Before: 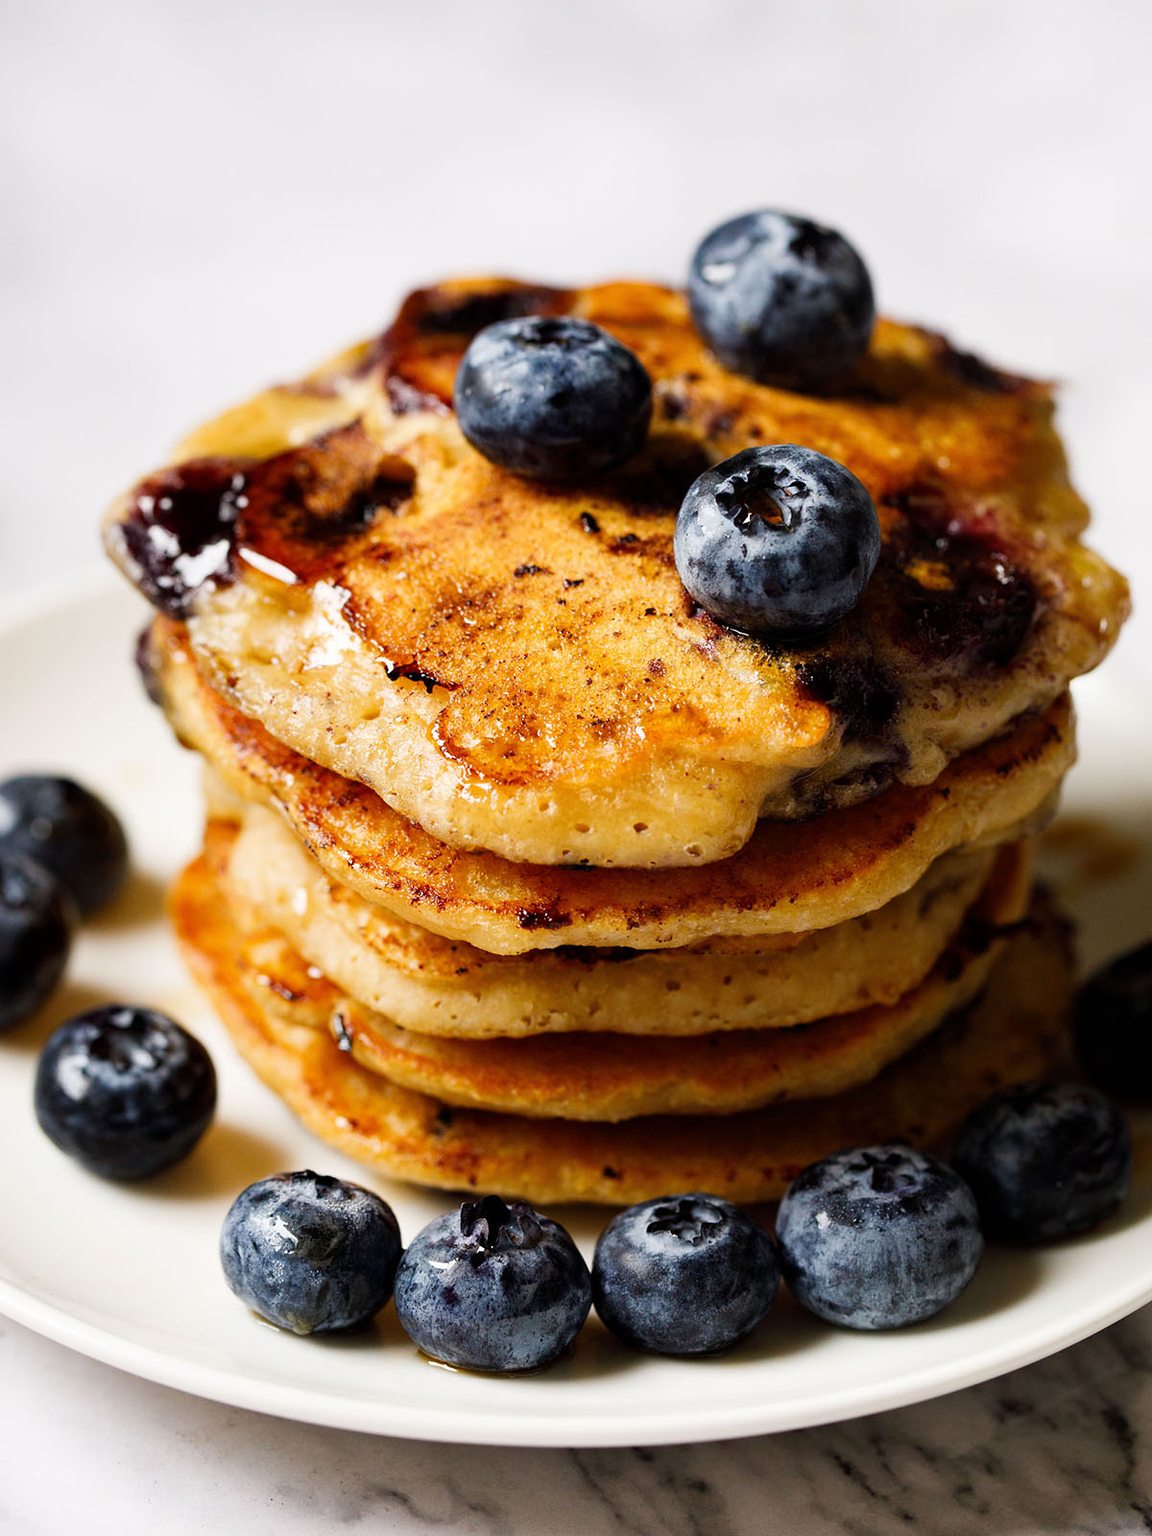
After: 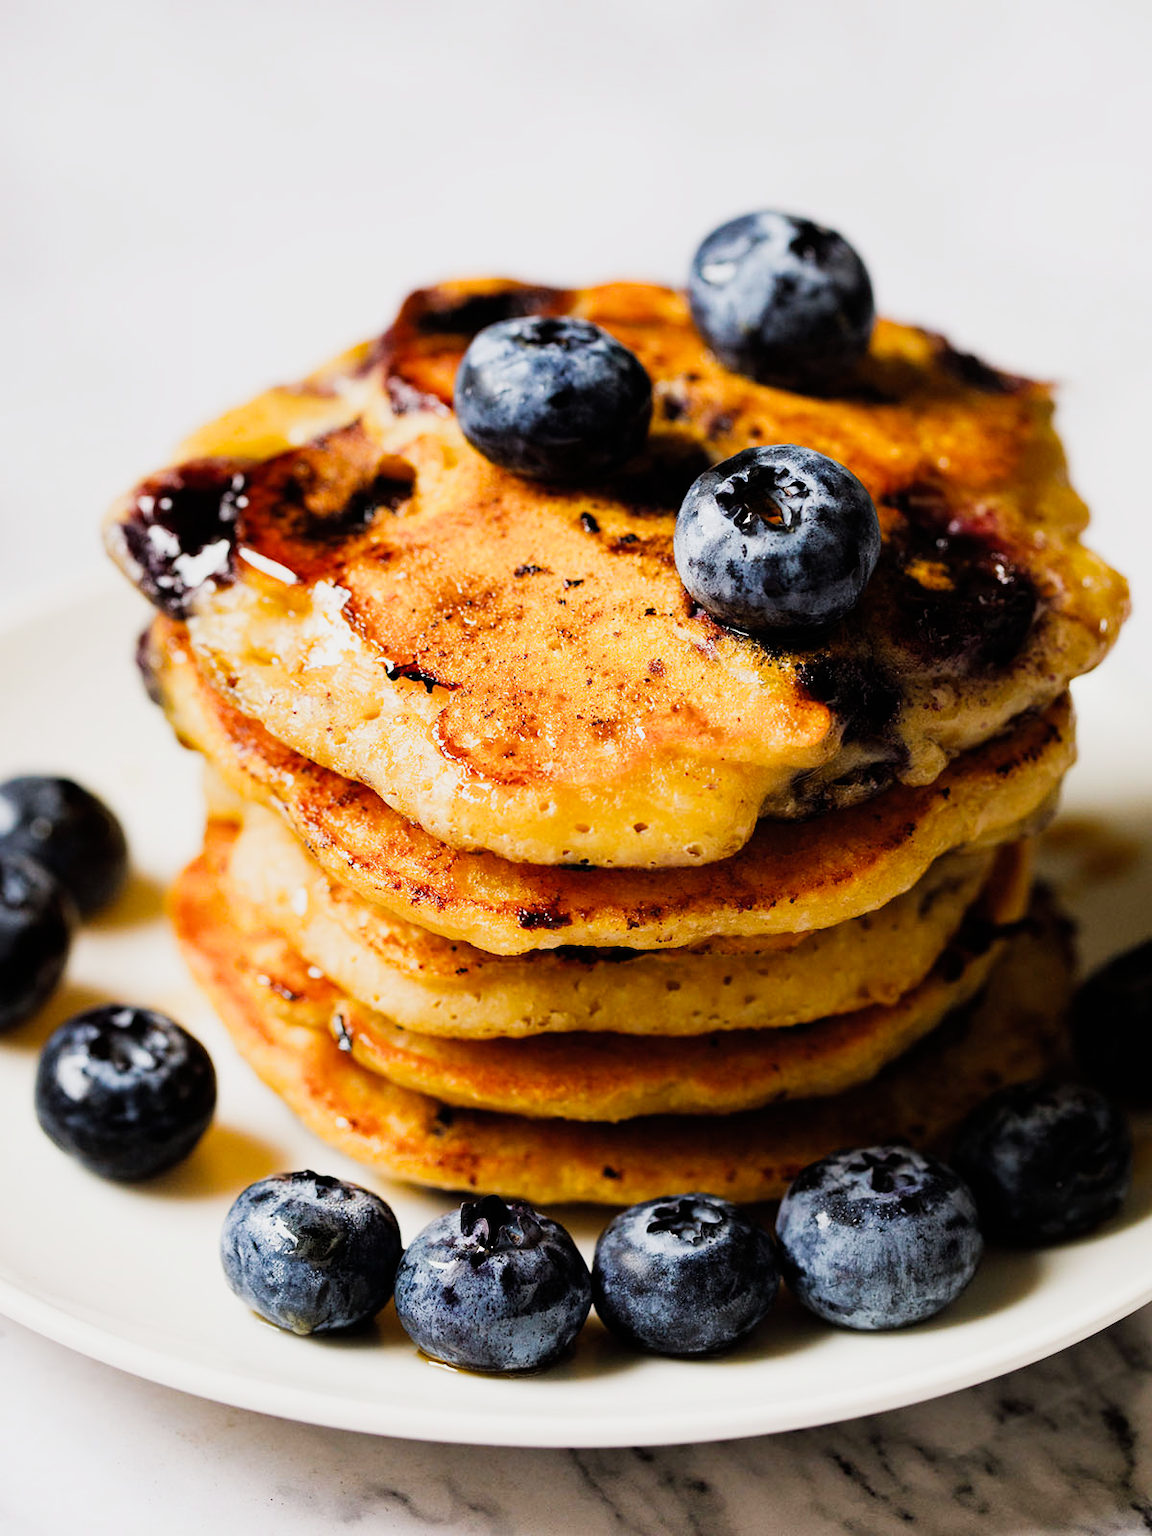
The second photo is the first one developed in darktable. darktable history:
exposure: black level correction -0.002, exposure 0.54 EV, compensate highlight preservation false
filmic rgb: black relative exposure -7.65 EV, hardness 4.02, contrast 1.1, highlights saturation mix -30%
color balance: output saturation 110%
